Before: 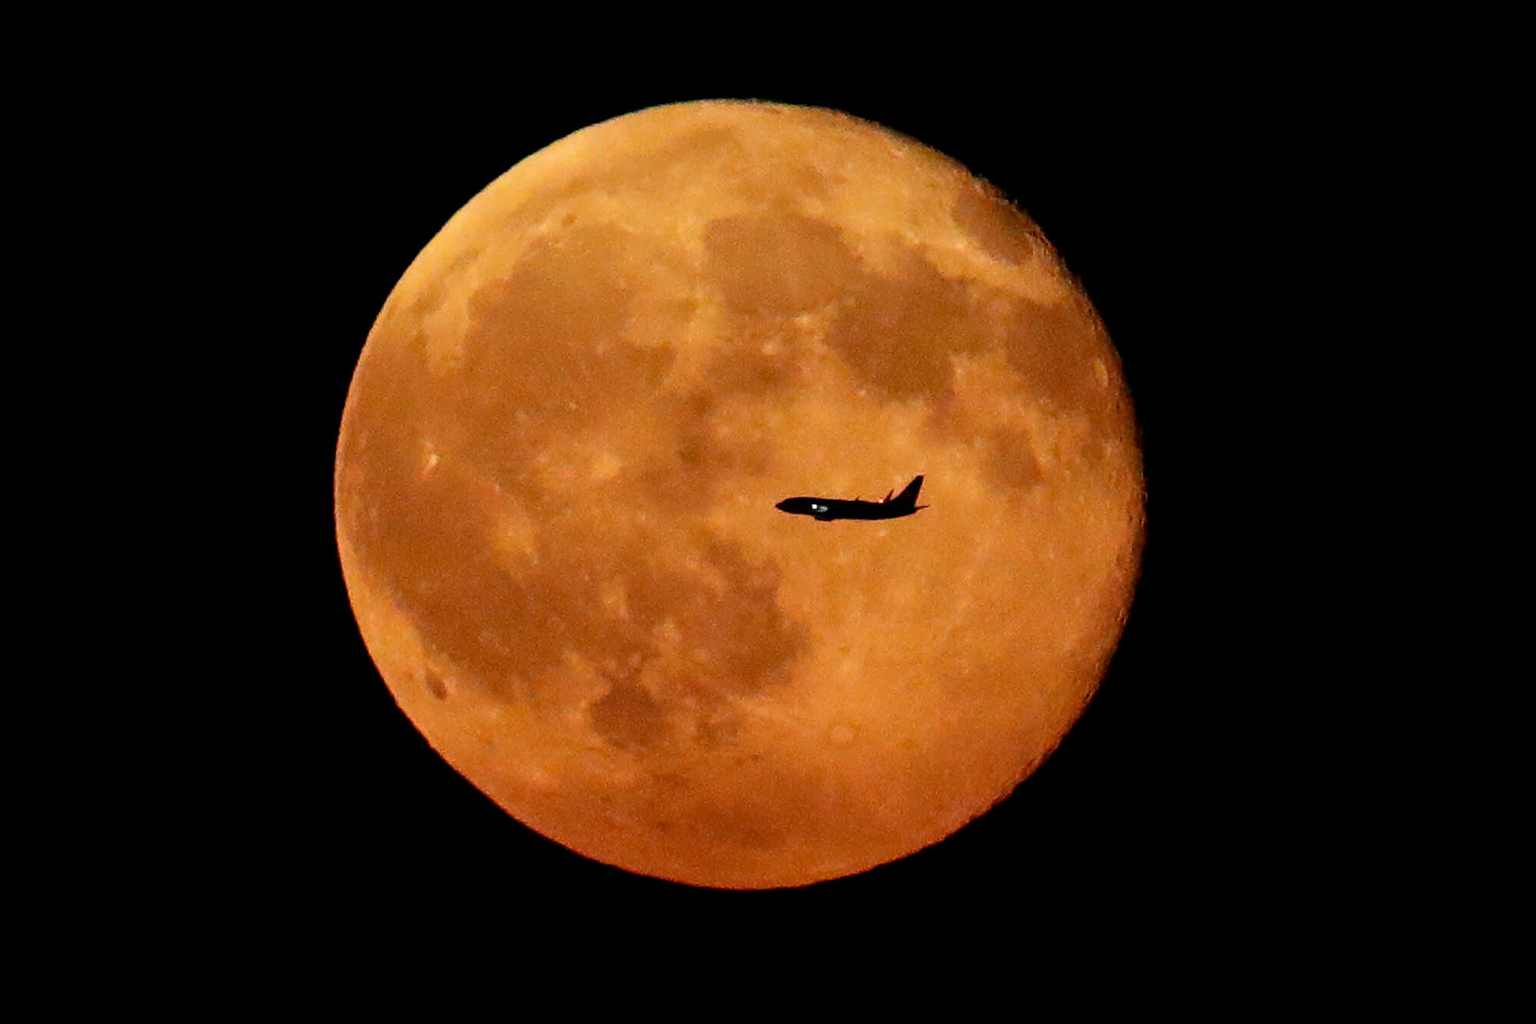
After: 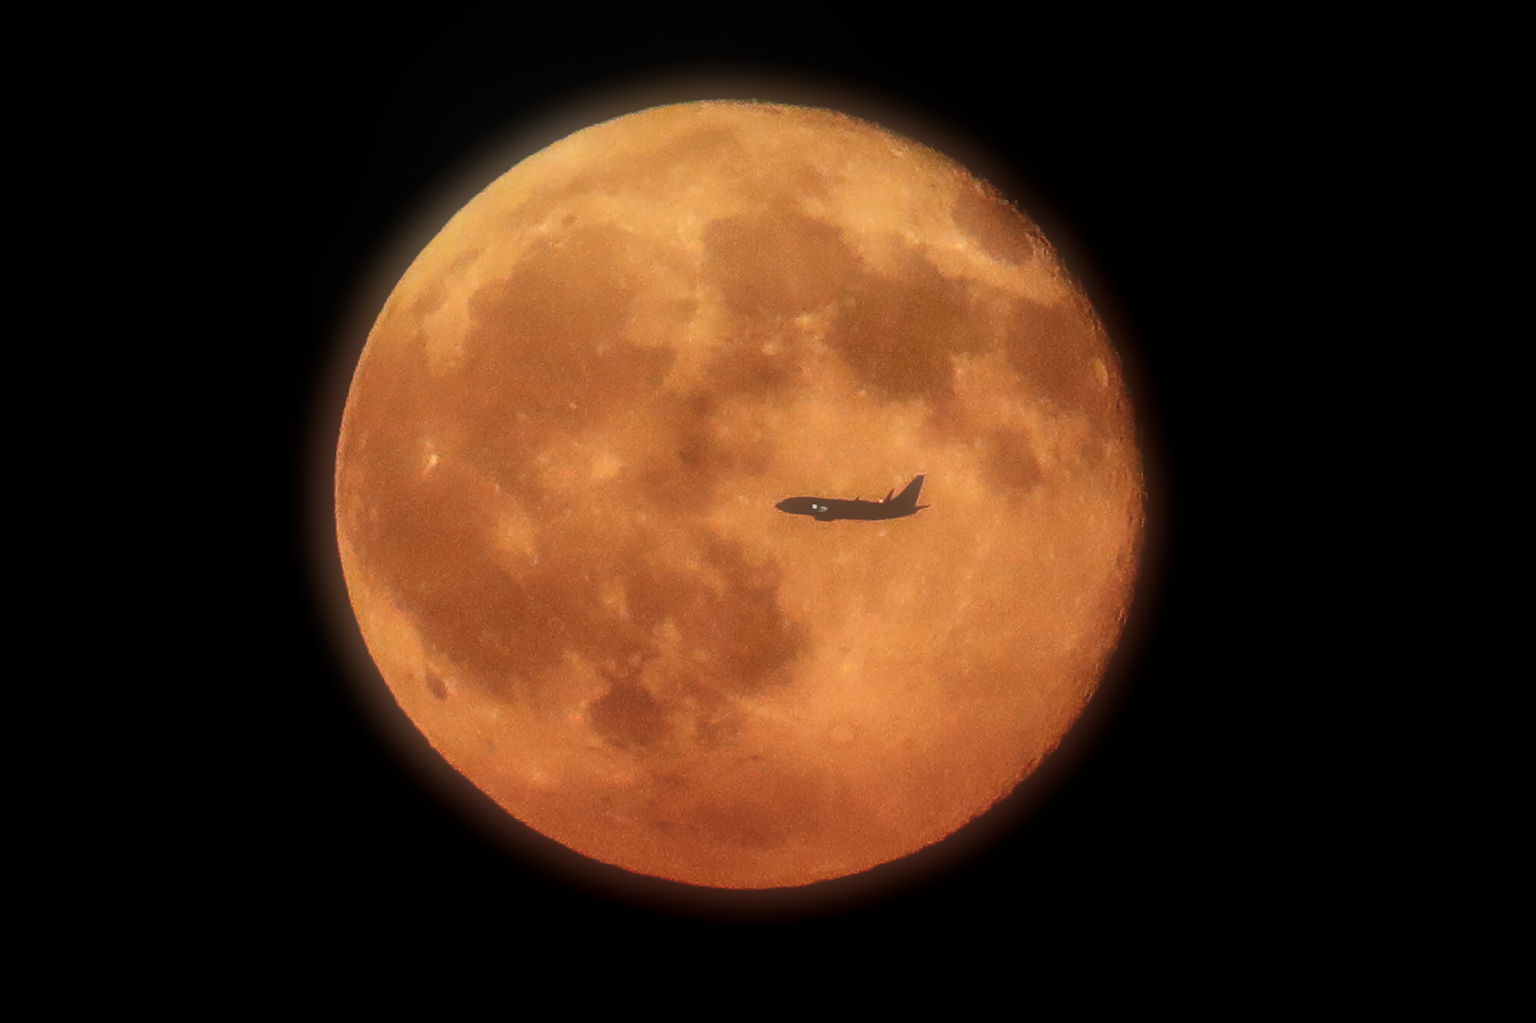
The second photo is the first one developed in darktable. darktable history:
local contrast: detail 130%
soften: size 60.24%, saturation 65.46%, brightness 0.506 EV, mix 25.7%
tone equalizer: on, module defaults
